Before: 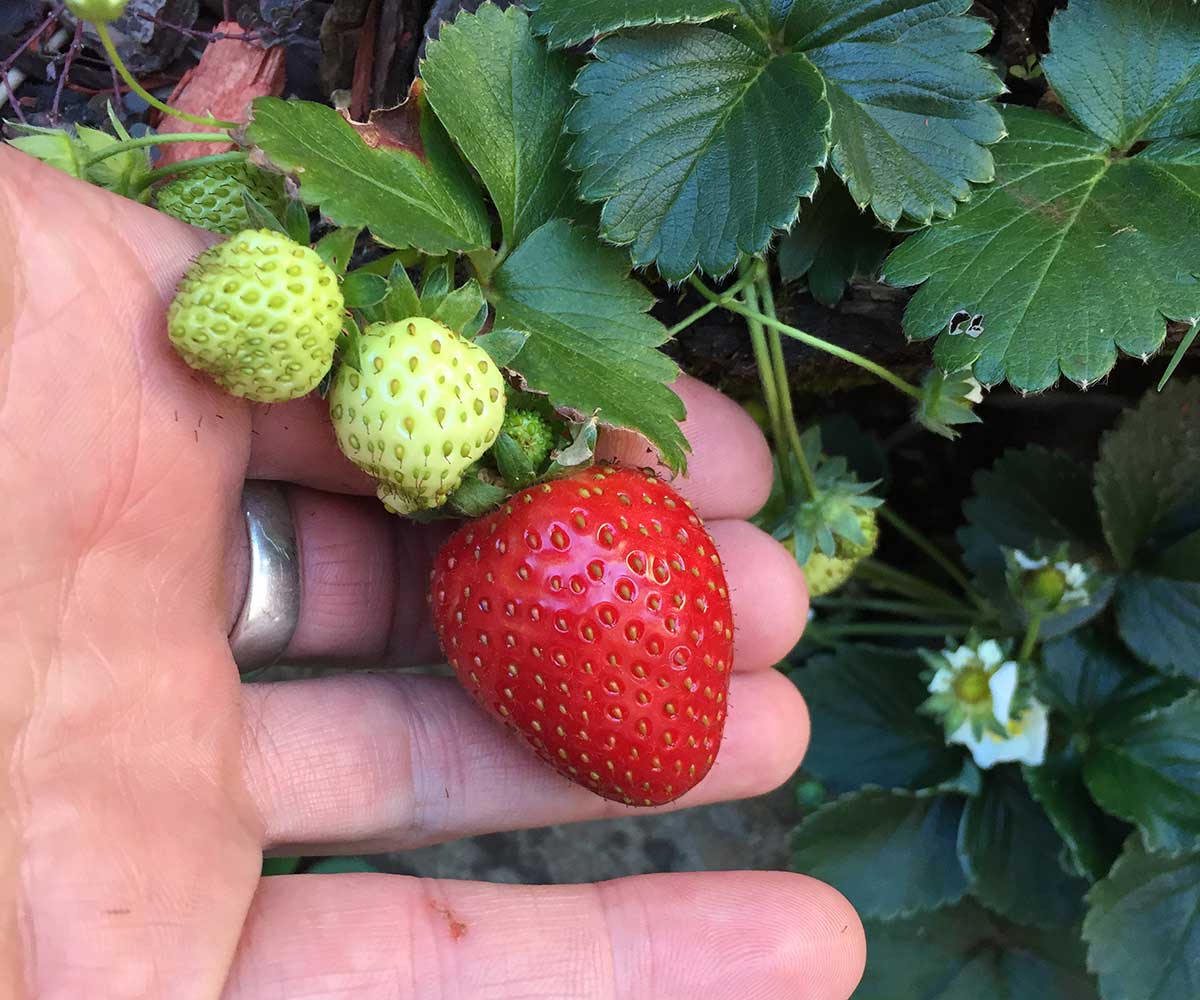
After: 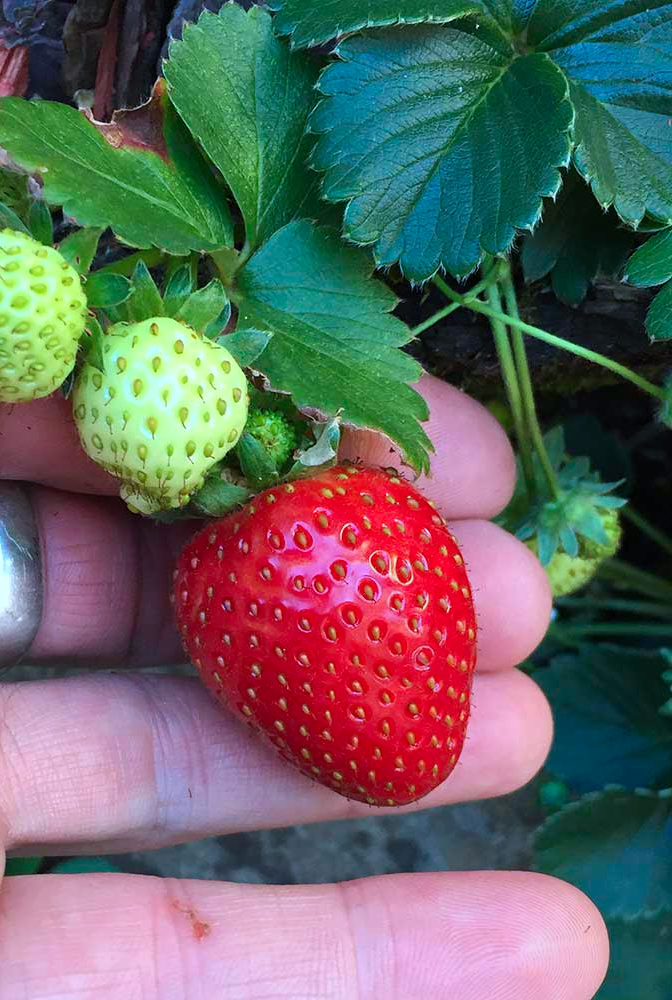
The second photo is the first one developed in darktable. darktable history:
color calibration: illuminant Planckian (black body), x 0.378, y 0.375, temperature 4068.15 K
contrast brightness saturation: saturation 0.182
crop: left 21.485%, right 22.488%
